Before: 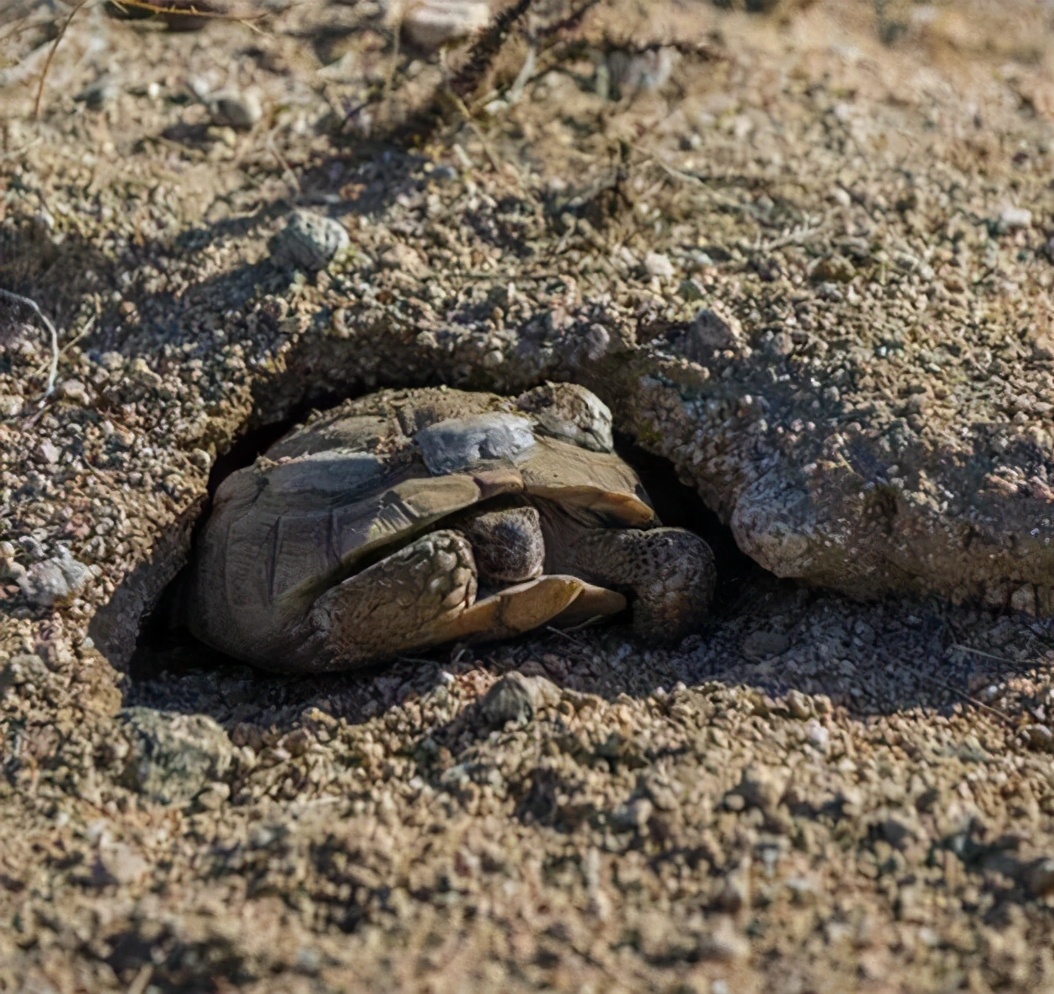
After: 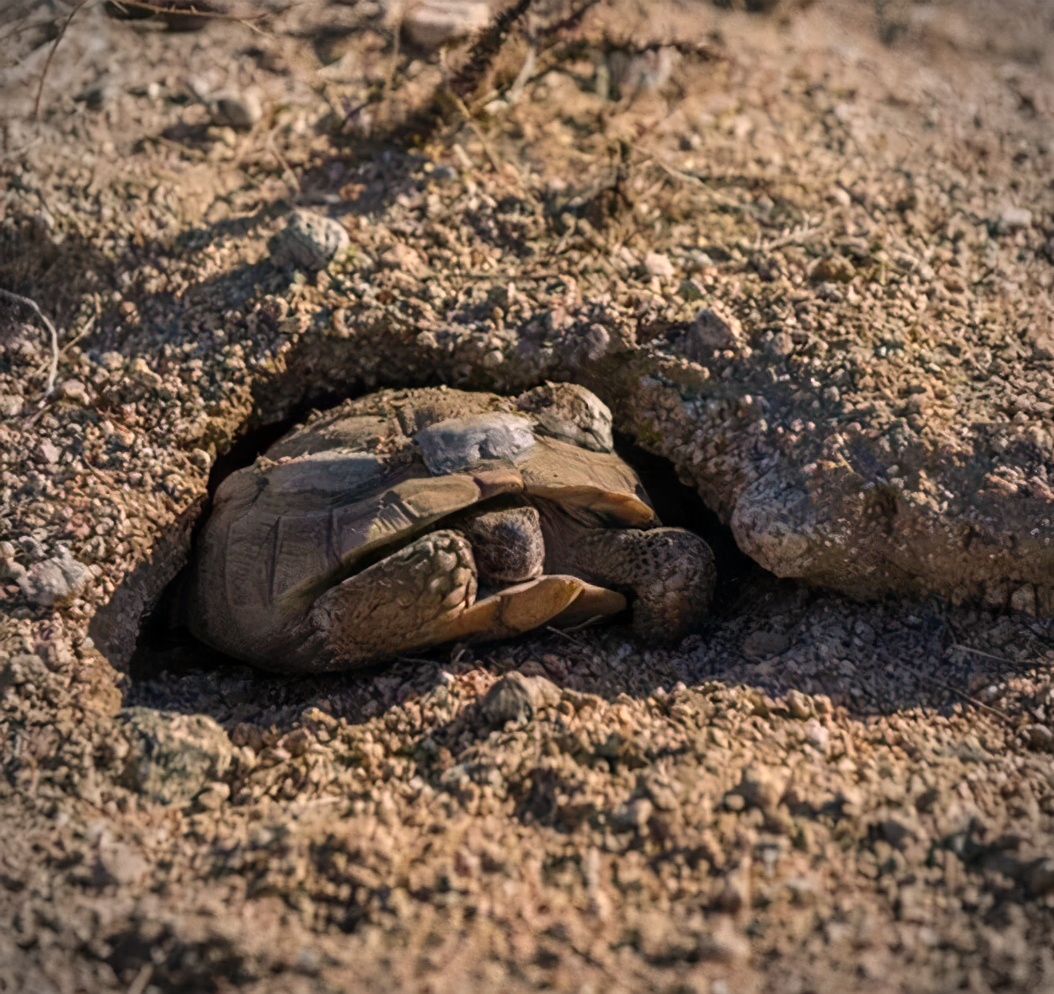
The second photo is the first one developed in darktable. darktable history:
vignetting: on, module defaults
white balance: red 1.127, blue 0.943
